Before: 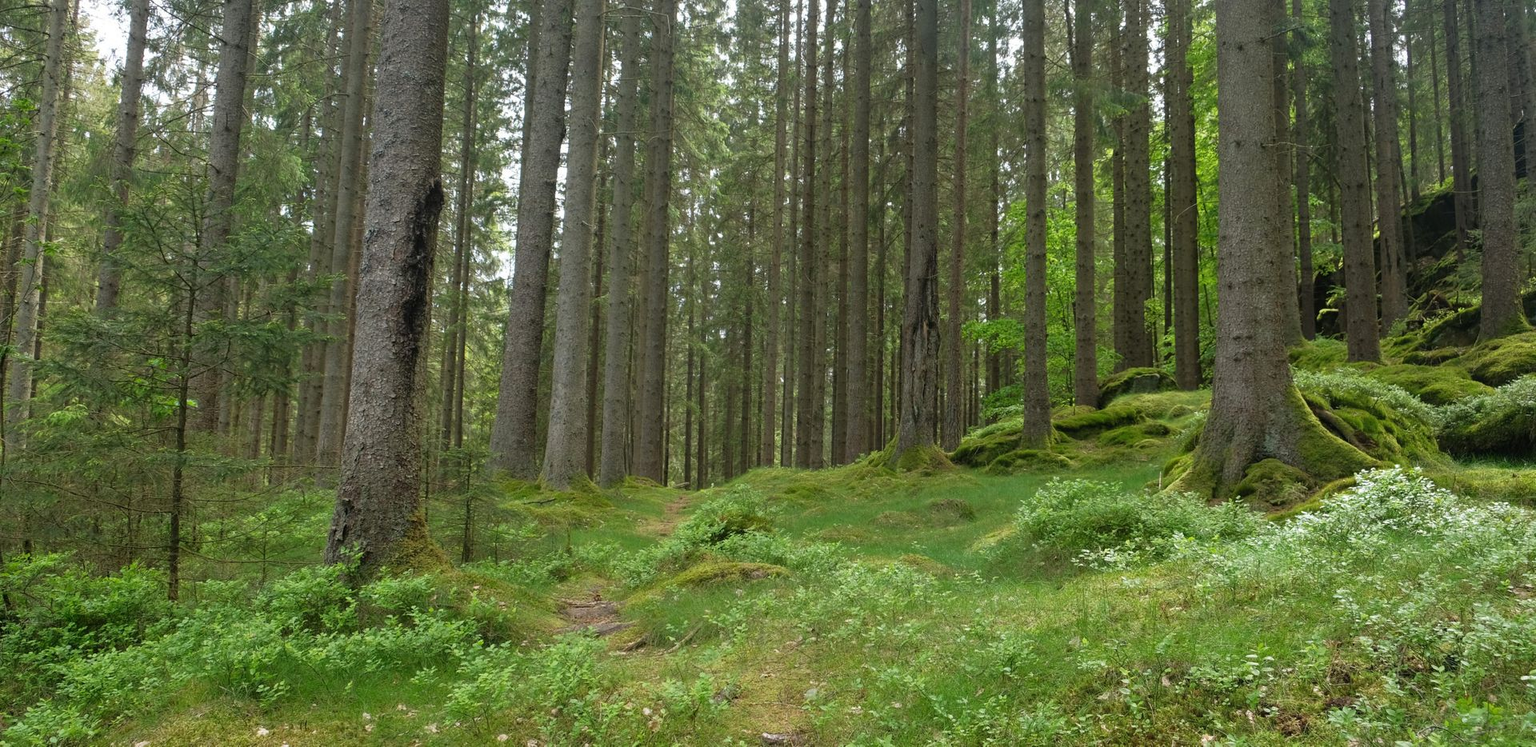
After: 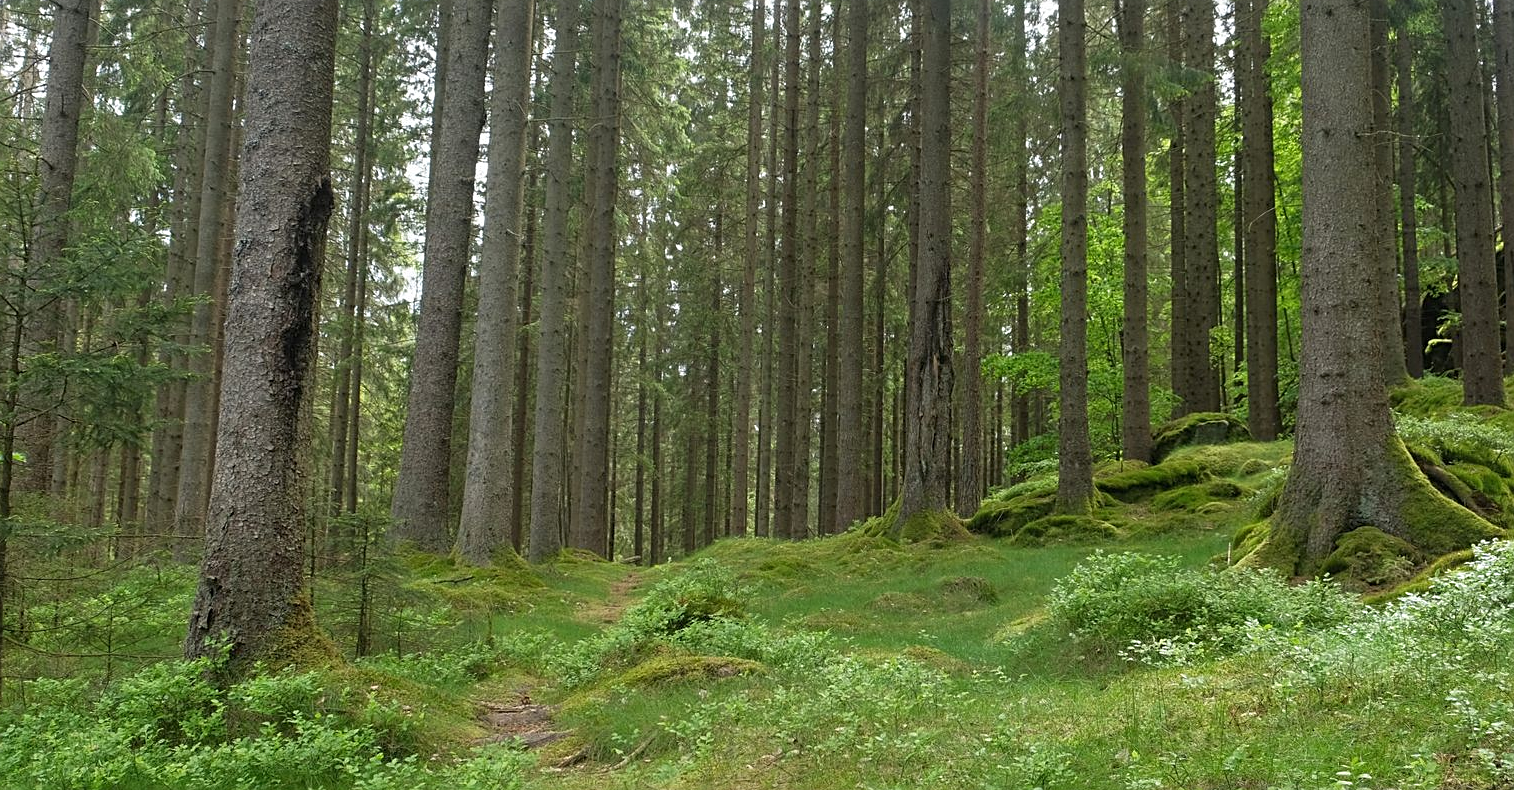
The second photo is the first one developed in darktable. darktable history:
sharpen: on, module defaults
crop: left 11.54%, top 5.107%, right 9.568%, bottom 10.23%
